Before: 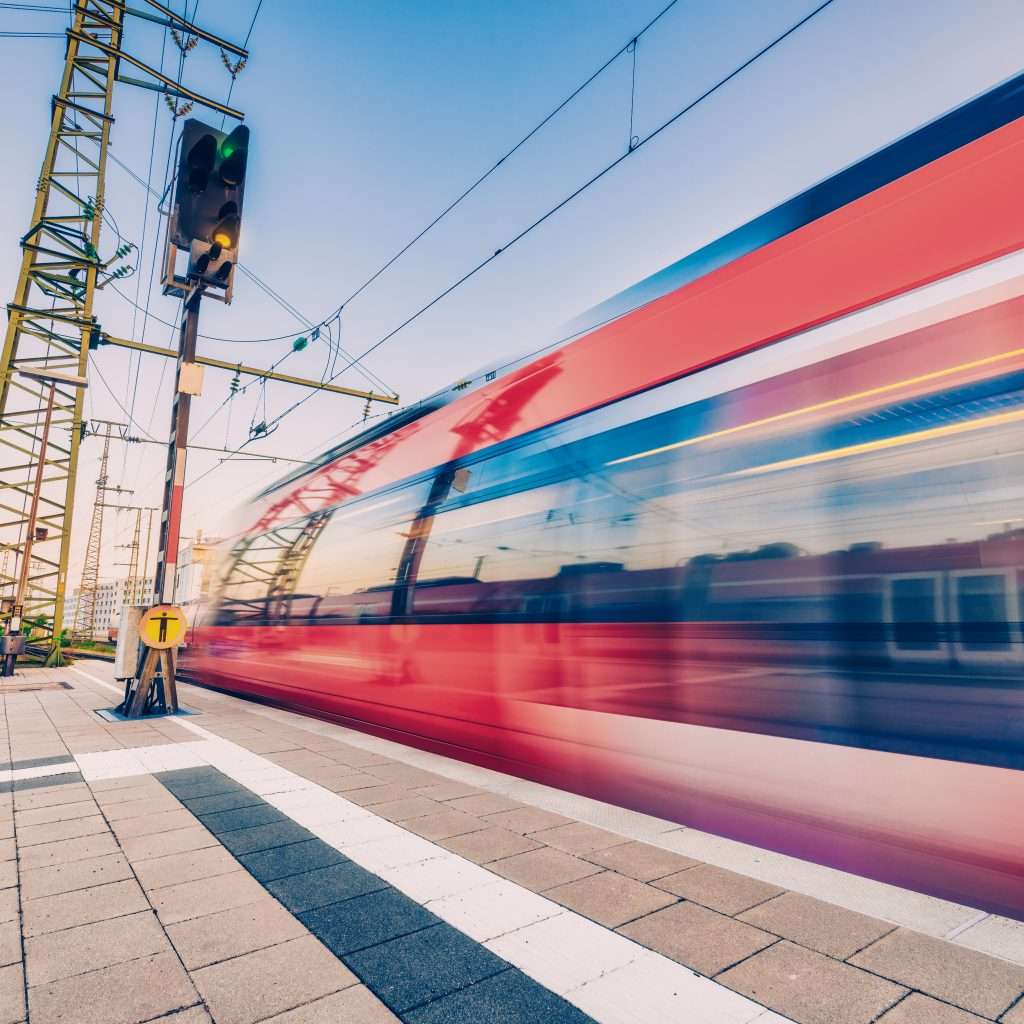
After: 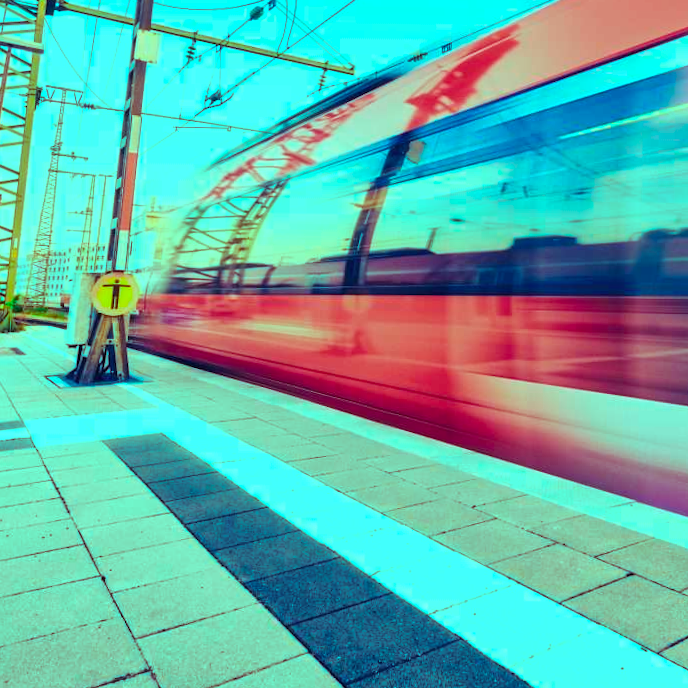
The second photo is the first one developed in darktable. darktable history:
color balance rgb: shadows lift › luminance 0.49%, shadows lift › chroma 6.83%, shadows lift › hue 300.29°, power › hue 208.98°, highlights gain › luminance 20.24%, highlights gain › chroma 13.17%, highlights gain › hue 173.85°, perceptual saturation grading › global saturation 18.05%
crop and rotate: angle -0.82°, left 3.85%, top 31.828%, right 27.992%
